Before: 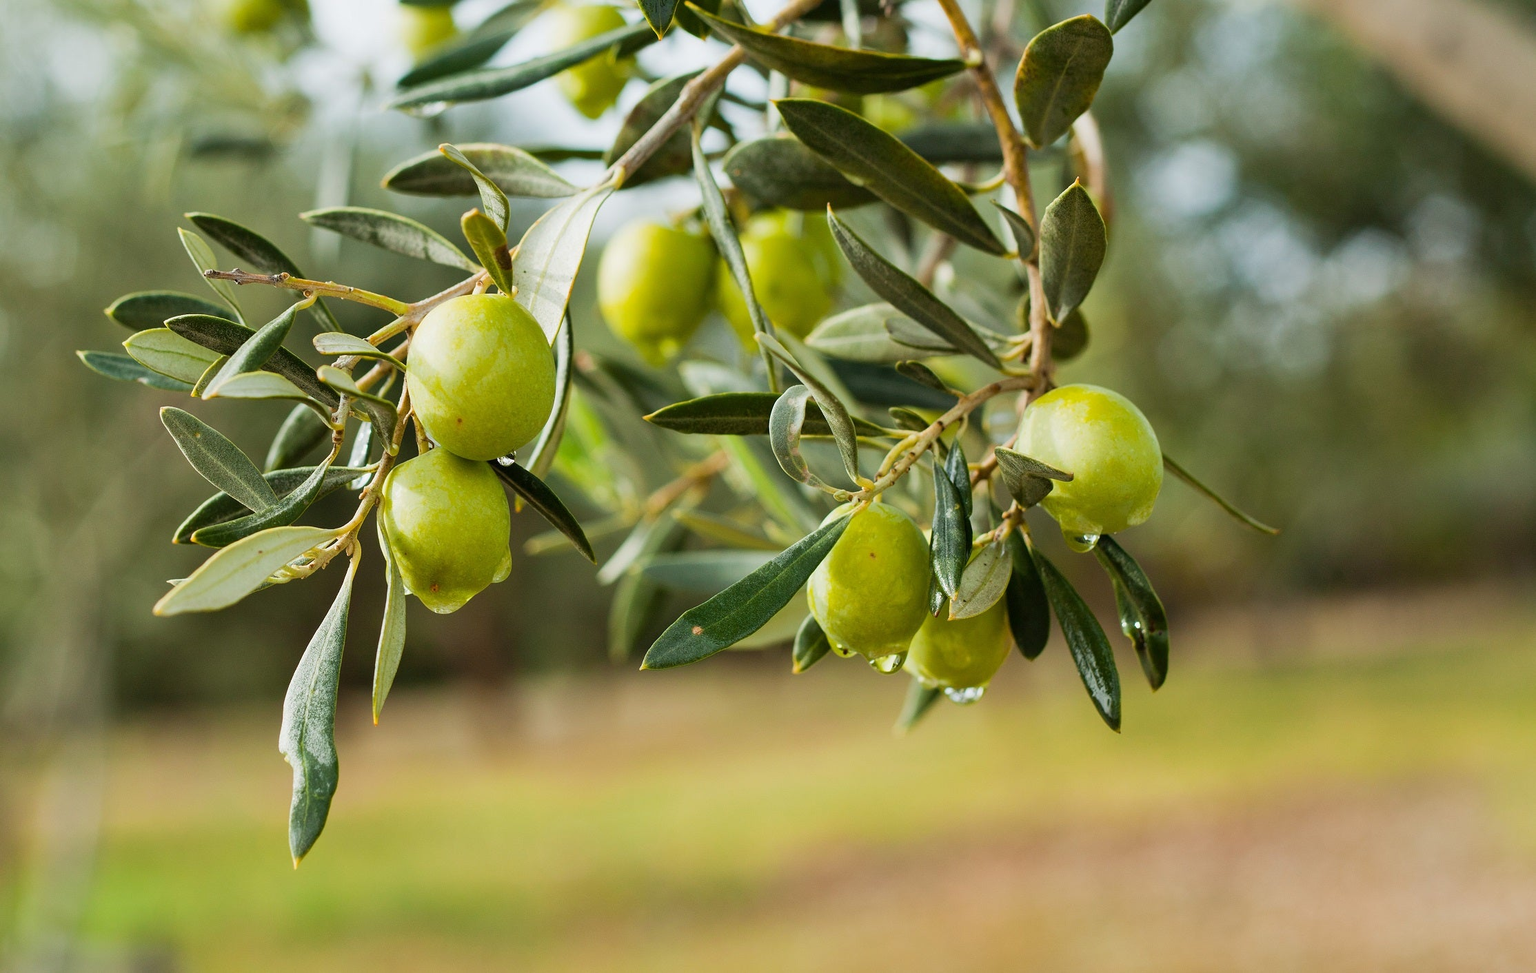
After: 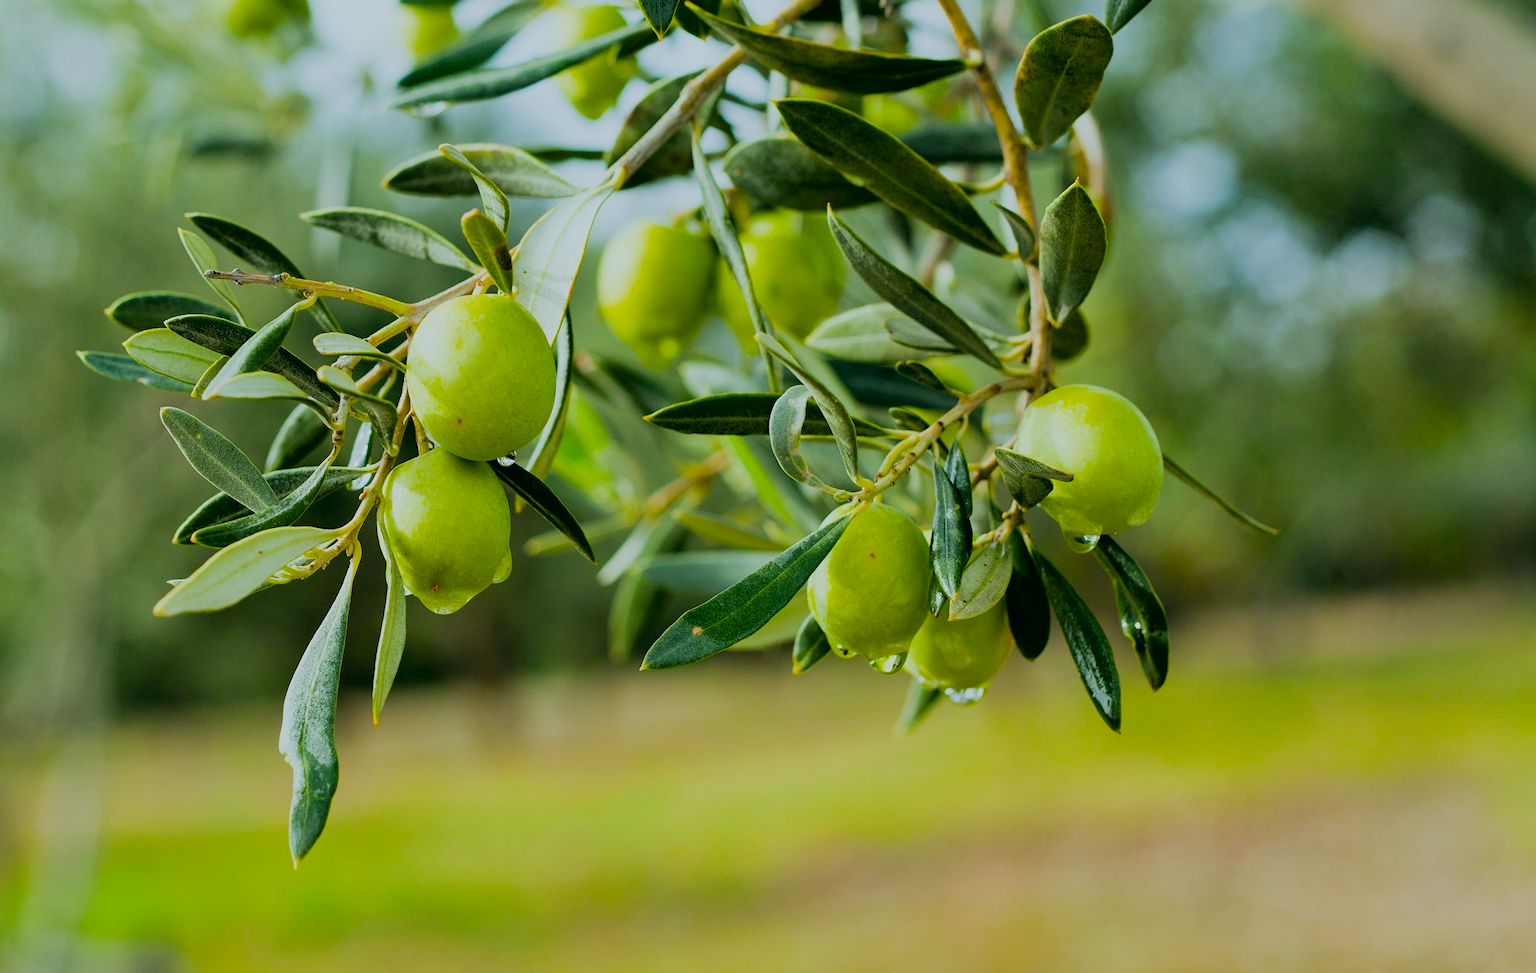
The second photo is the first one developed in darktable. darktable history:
white balance: red 0.931, blue 1.11
filmic rgb: black relative exposure -7.75 EV, white relative exposure 4.4 EV, threshold 3 EV, hardness 3.76, latitude 38.11%, contrast 0.966, highlights saturation mix 10%, shadows ↔ highlights balance 4.59%, color science v4 (2020), enable highlight reconstruction true
color correction: highlights a* -0.482, highlights b* 9.48, shadows a* -9.48, shadows b* 0.803
